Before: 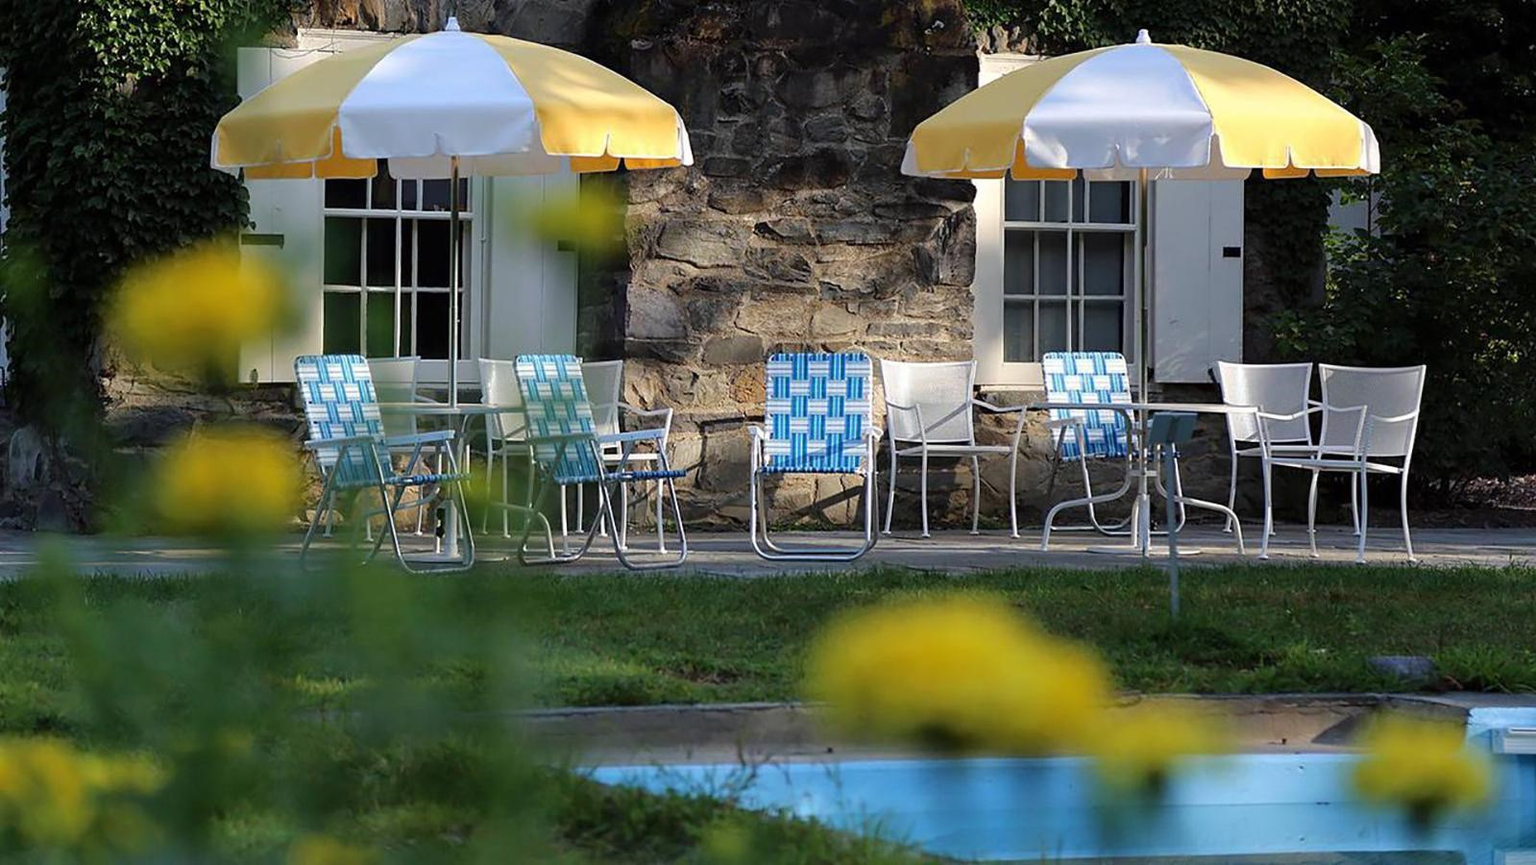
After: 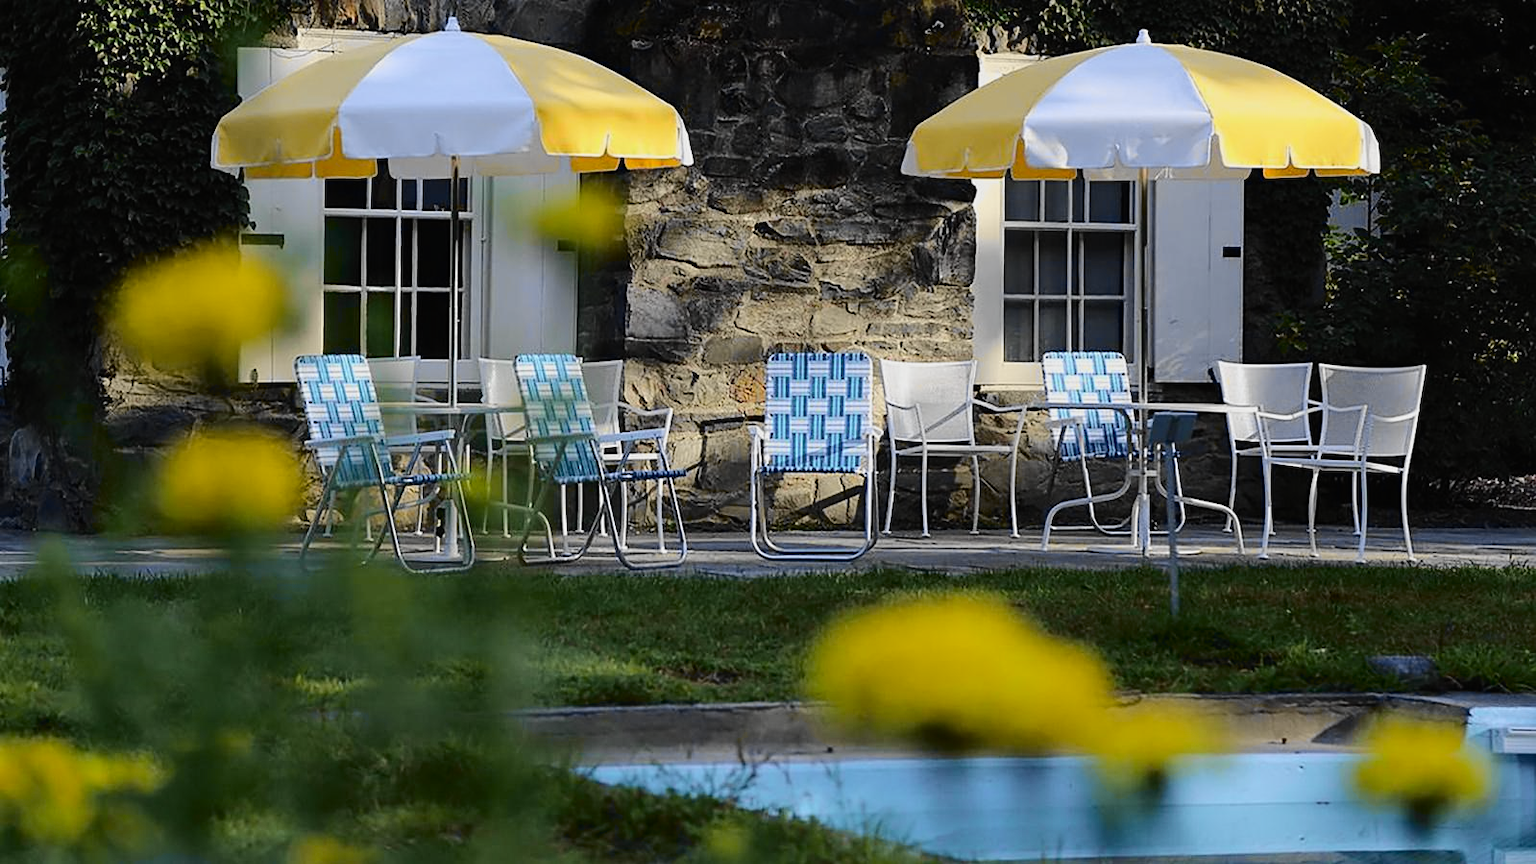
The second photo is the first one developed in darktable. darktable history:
exposure: exposure -0.293 EV, compensate highlight preservation false
tone curve: curves: ch0 [(0, 0.01) (0.097, 0.07) (0.204, 0.173) (0.447, 0.517) (0.539, 0.624) (0.733, 0.791) (0.879, 0.898) (1, 0.98)]; ch1 [(0, 0) (0.393, 0.415) (0.447, 0.448) (0.485, 0.494) (0.523, 0.509) (0.545, 0.541) (0.574, 0.561) (0.648, 0.674) (1, 1)]; ch2 [(0, 0) (0.369, 0.388) (0.449, 0.431) (0.499, 0.5) (0.521, 0.51) (0.53, 0.54) (0.564, 0.569) (0.674, 0.735) (1, 1)], color space Lab, independent channels, preserve colors none
sharpen: amount 0.2
